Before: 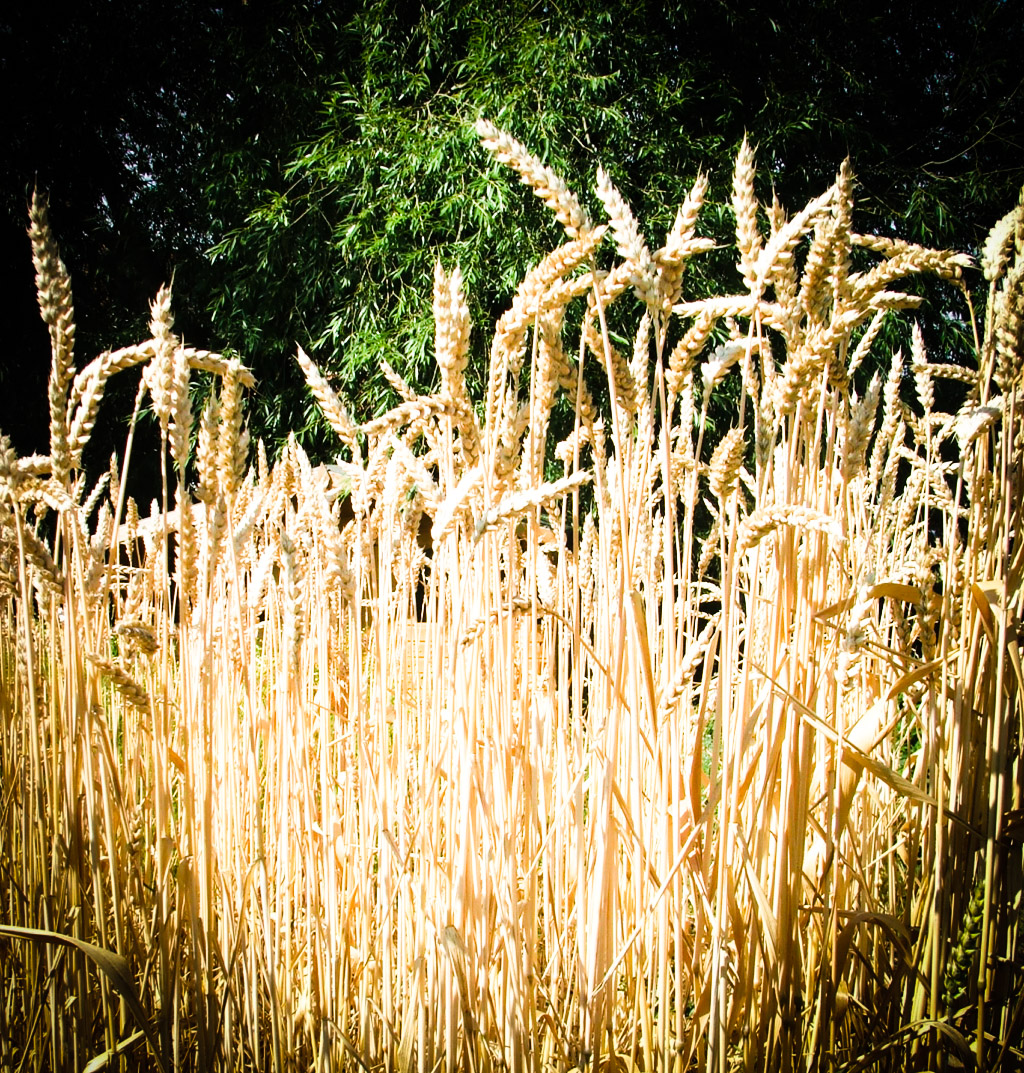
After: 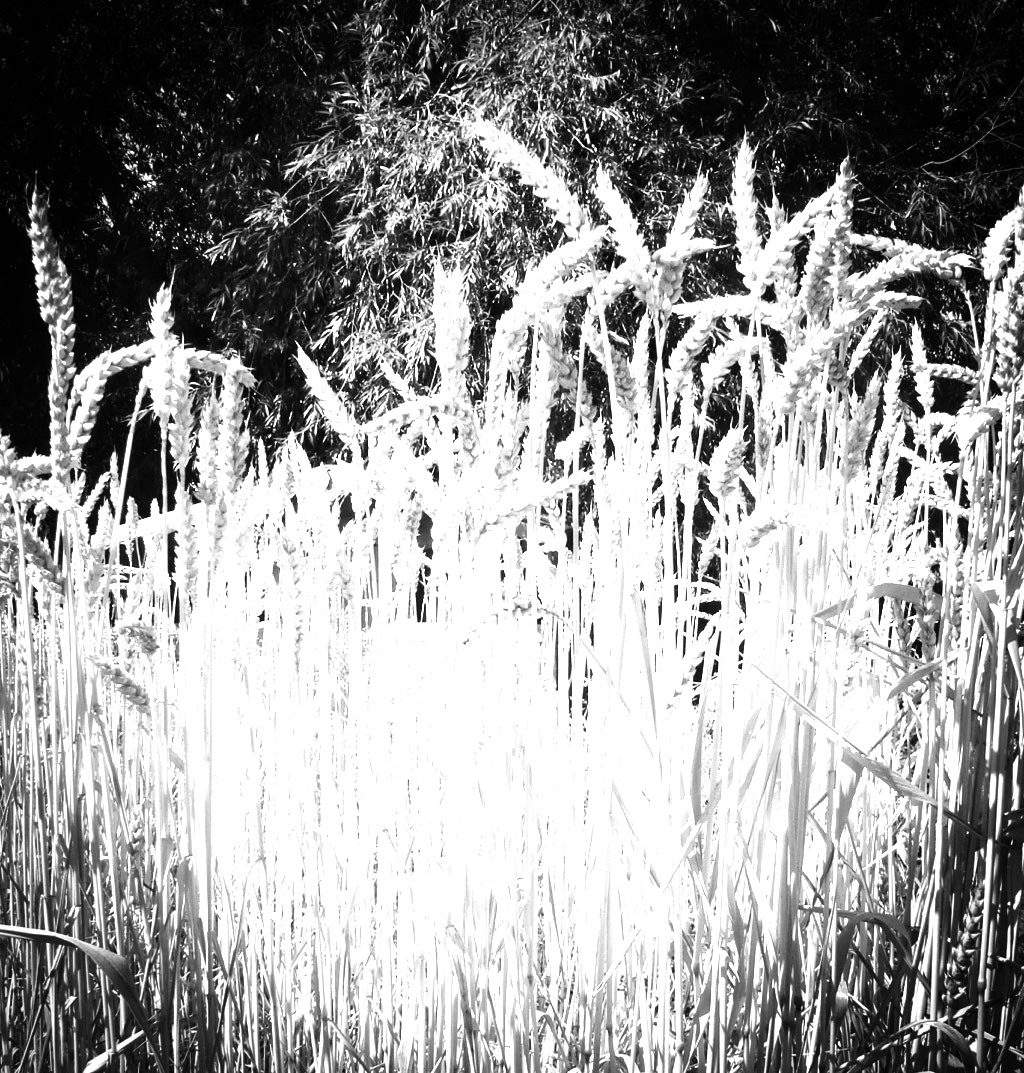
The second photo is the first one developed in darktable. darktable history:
exposure: exposure 0.935 EV, compensate highlight preservation false
monochrome: on, module defaults
